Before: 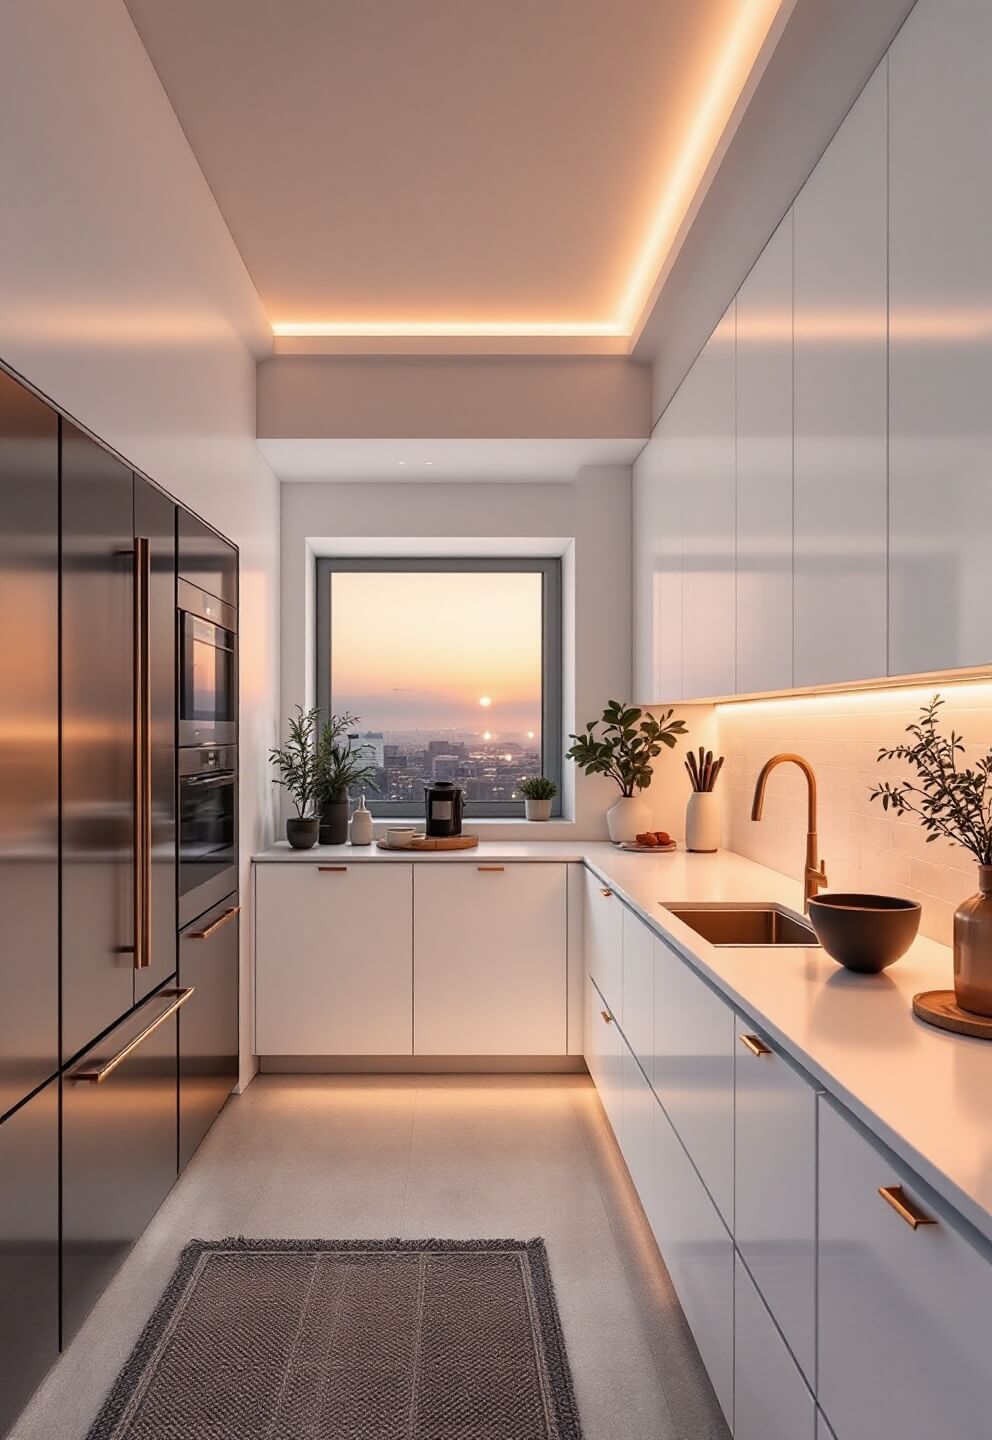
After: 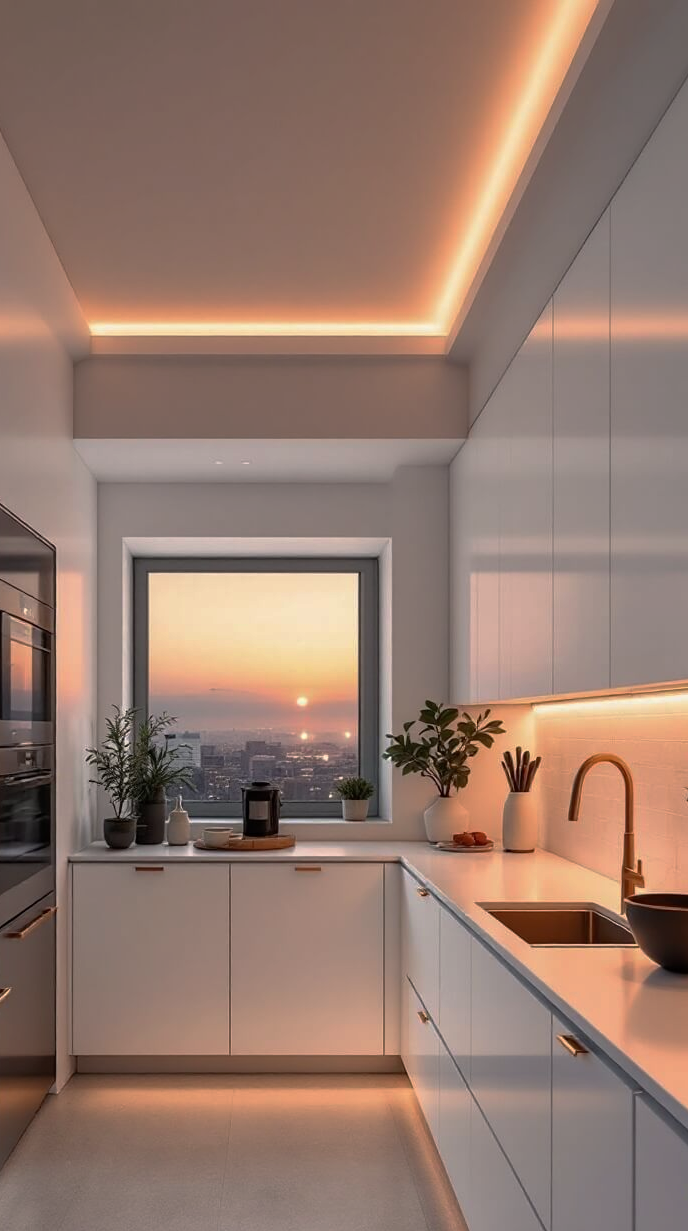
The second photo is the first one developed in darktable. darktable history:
base curve: curves: ch0 [(0, 0) (0.595, 0.418) (1, 1)], preserve colors none
tone equalizer: -7 EV 0.207 EV, -6 EV 0.109 EV, -5 EV 0.085 EV, -4 EV 0.05 EV, -2 EV -0.038 EV, -1 EV -0.031 EV, +0 EV -0.049 EV, edges refinement/feathering 500, mask exposure compensation -1.57 EV, preserve details no
crop: left 18.448%, right 12.106%, bottom 14.447%
